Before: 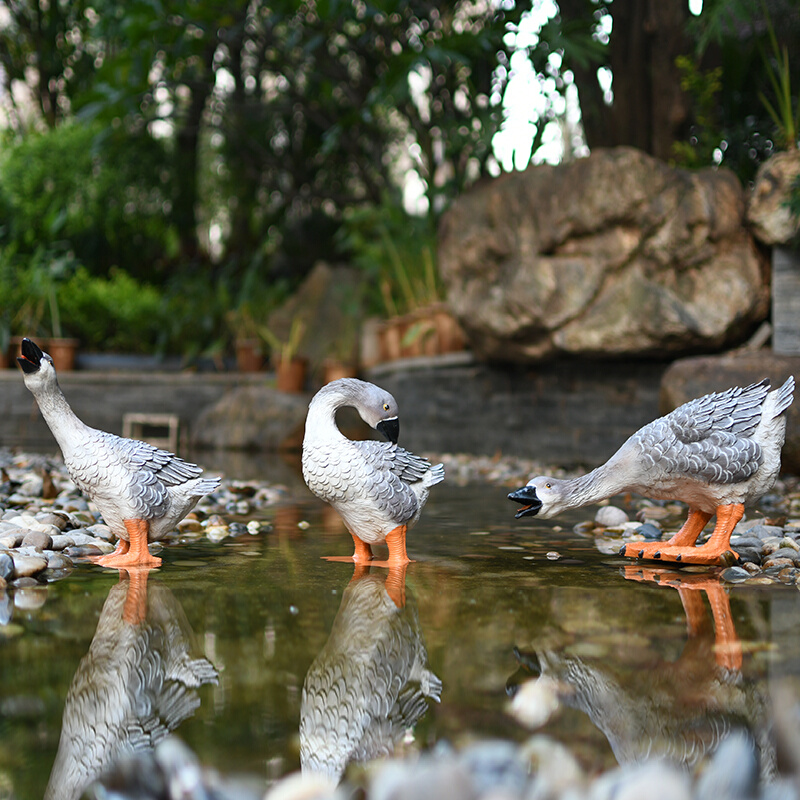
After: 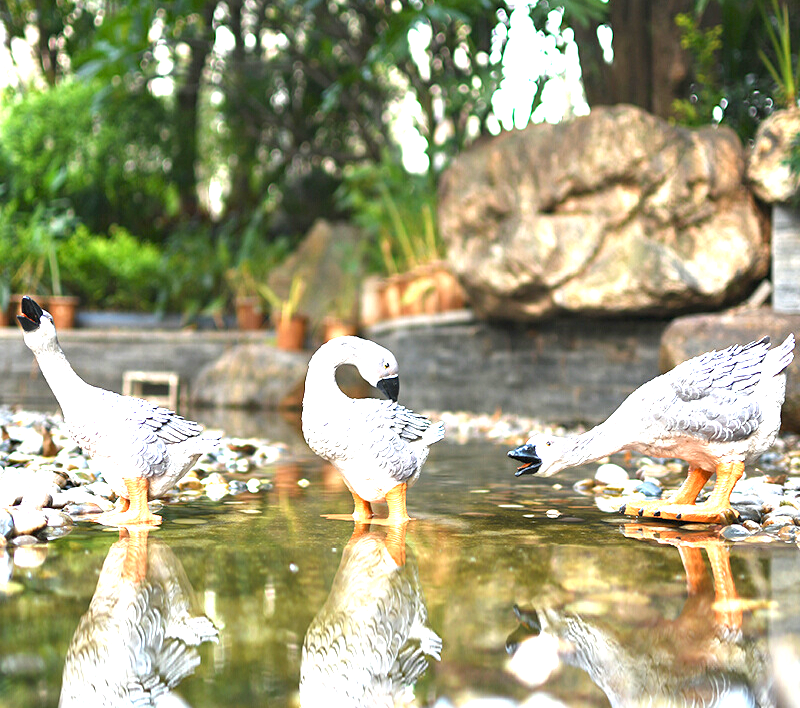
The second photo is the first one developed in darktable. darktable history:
exposure: exposure 1.998 EV, compensate highlight preservation false
crop and rotate: top 5.451%, bottom 5.951%
